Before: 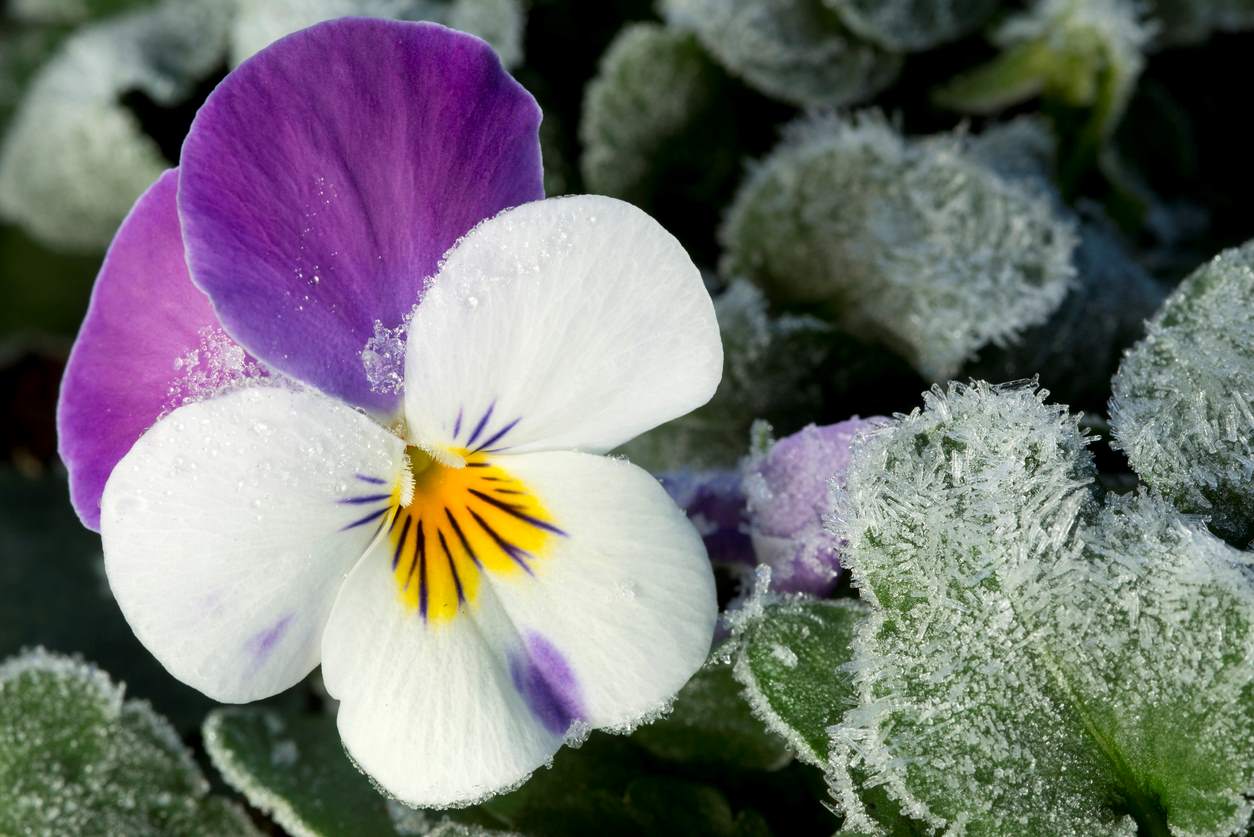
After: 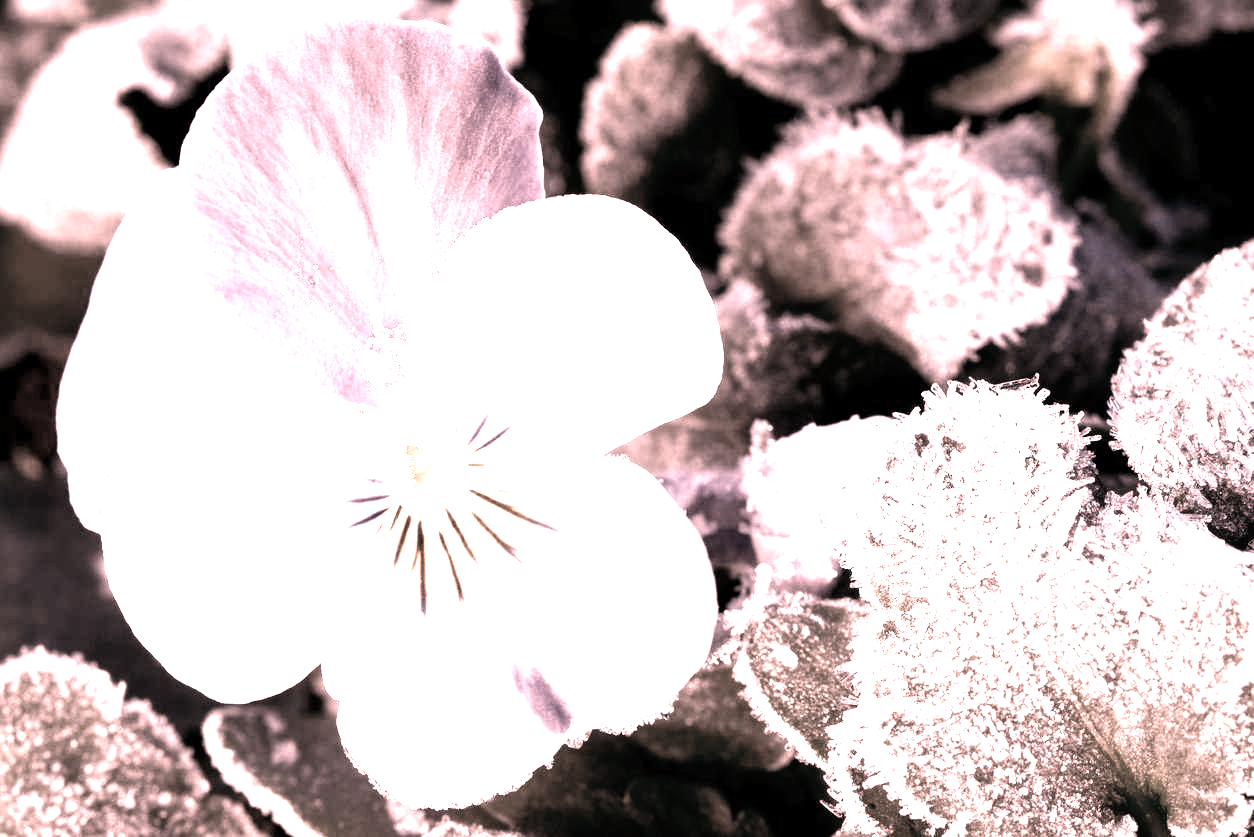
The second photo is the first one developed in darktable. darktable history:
color correction: saturation 0.2
white balance: red 4.26, blue 1.802
